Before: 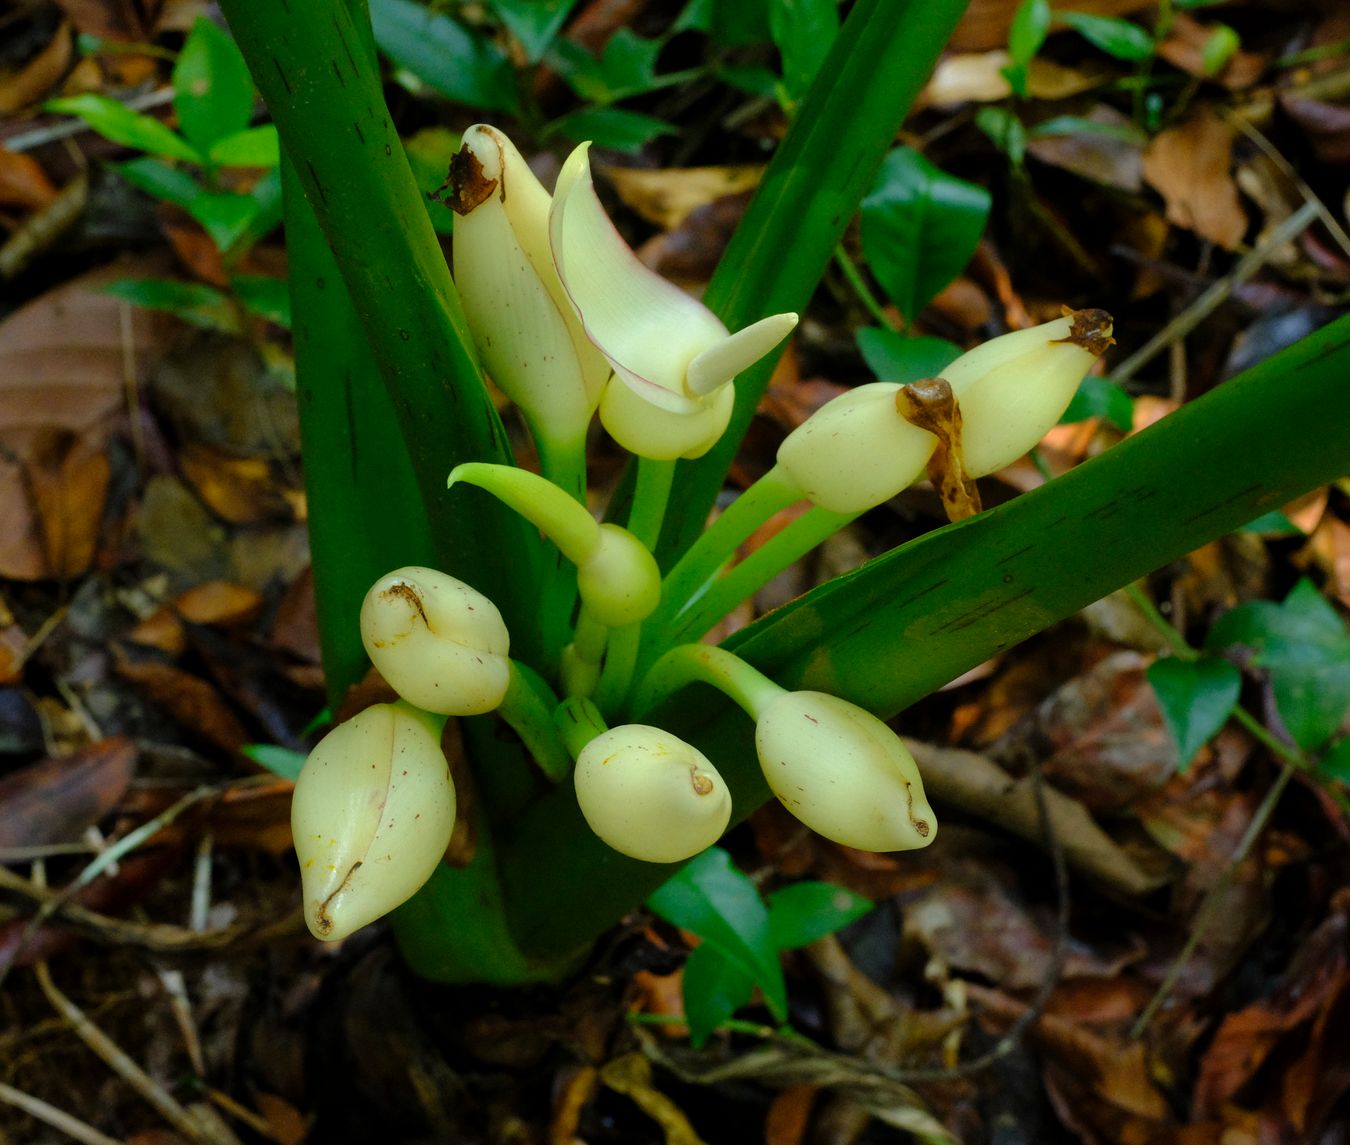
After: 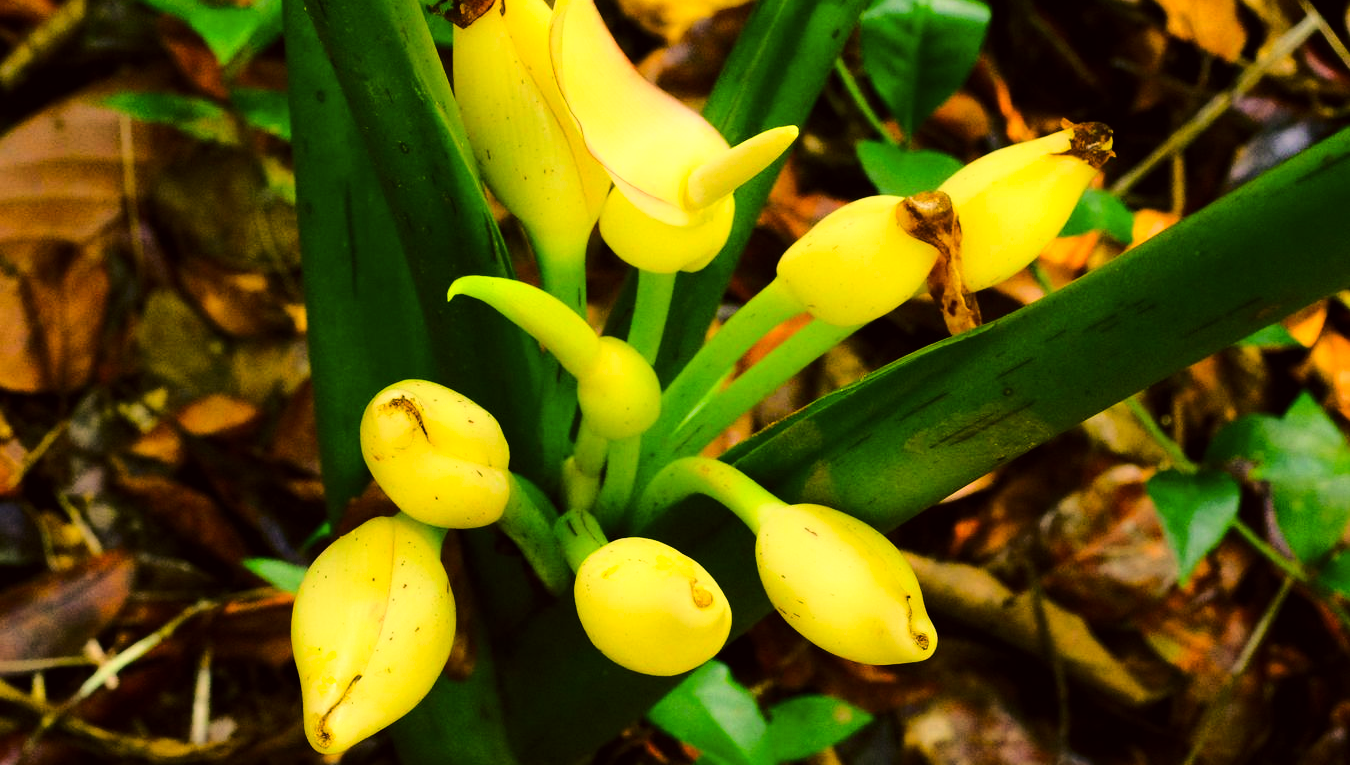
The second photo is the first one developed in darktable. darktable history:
crop: top 16.404%, bottom 16.725%
color correction: highlights a* 18.16, highlights b* 36.12, shadows a* 1.64, shadows b* 6.64, saturation 1.03
base curve: curves: ch0 [(0, 0) (0.032, 0.037) (0.105, 0.228) (0.435, 0.76) (0.856, 0.983) (1, 1)]
color balance rgb: linear chroma grading › global chroma 9.929%, perceptual saturation grading › global saturation 0.523%, global vibrance 25.109%, contrast 9.648%
